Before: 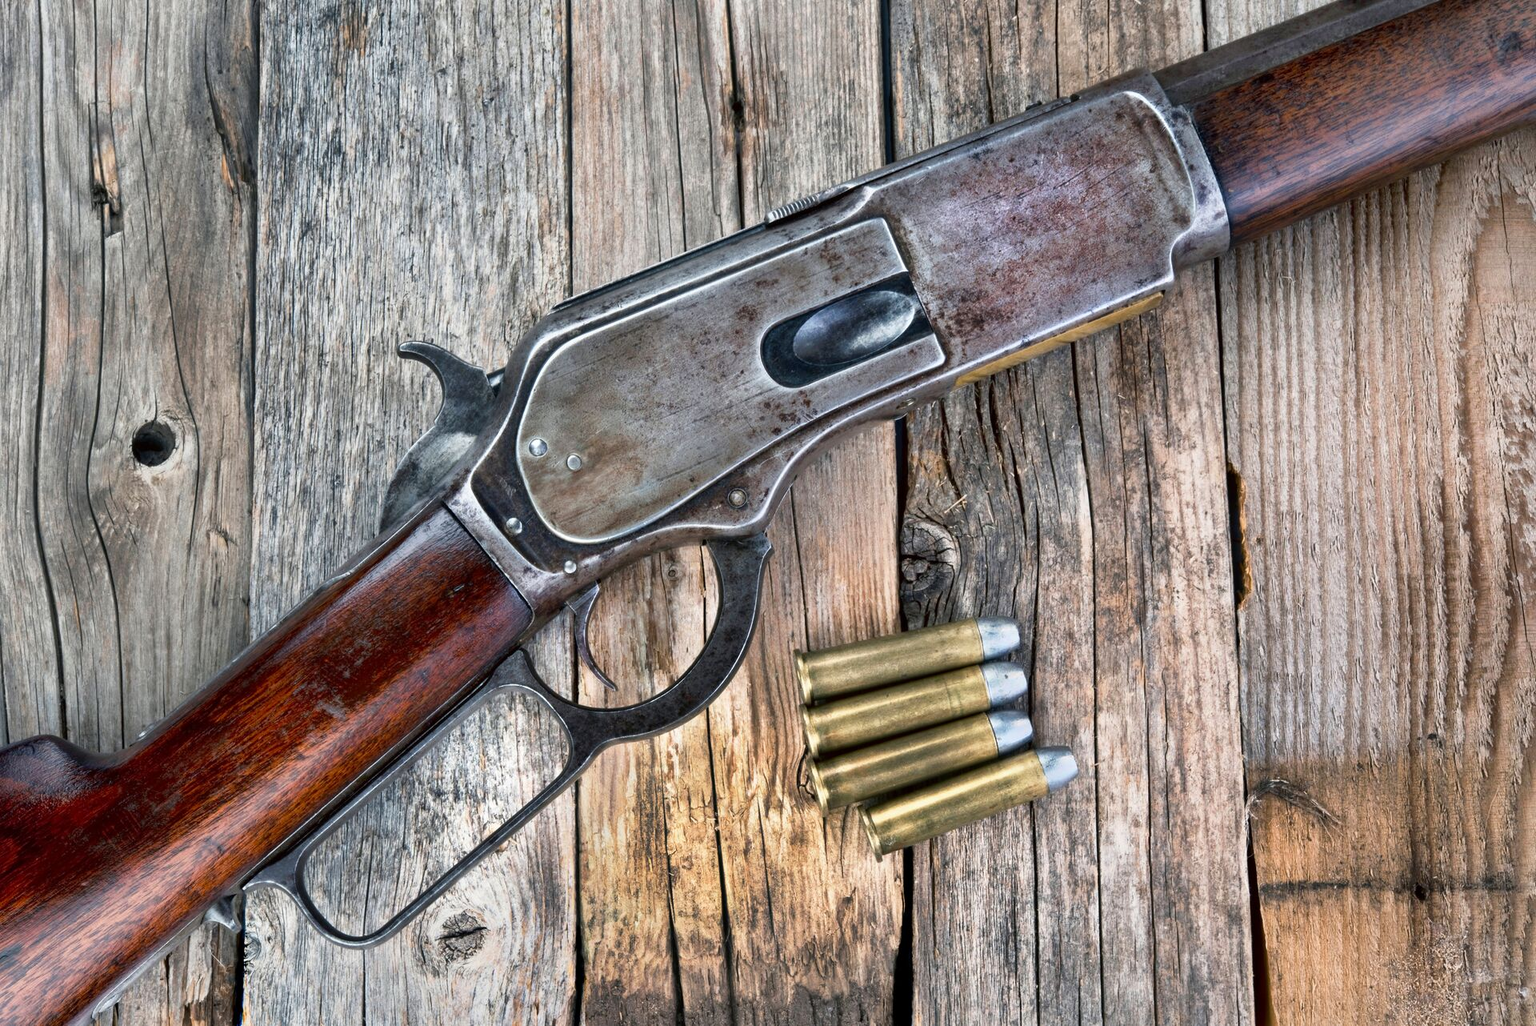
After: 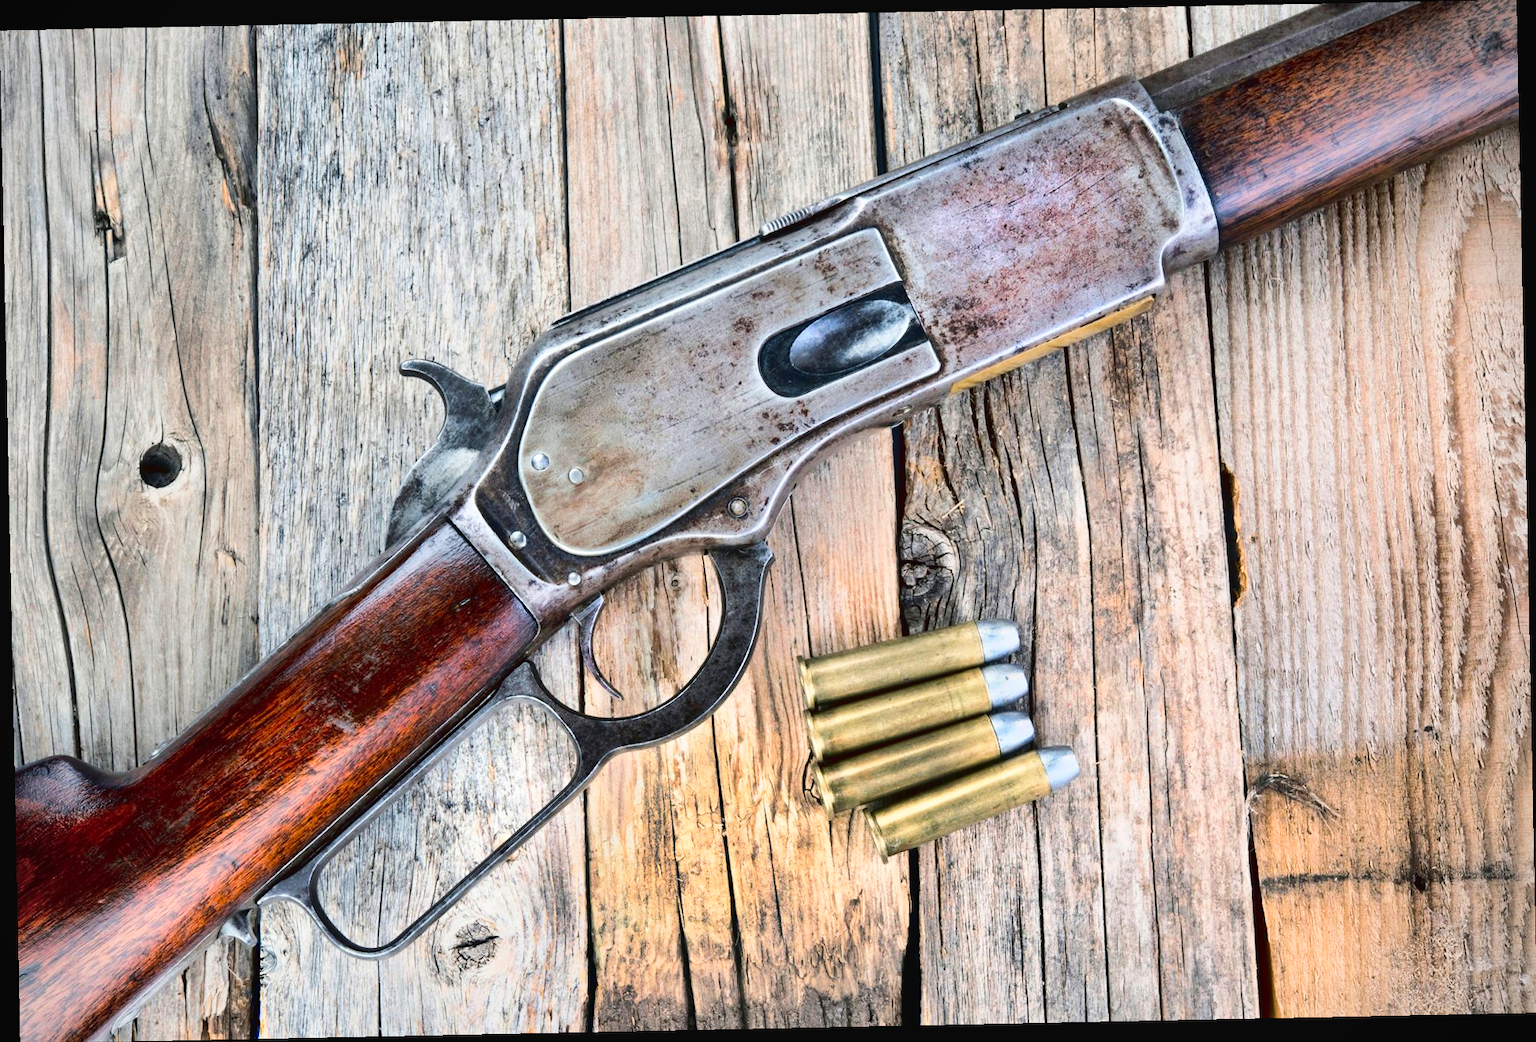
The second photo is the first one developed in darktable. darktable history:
rotate and perspective: rotation -1.17°, automatic cropping off
tone curve: curves: ch0 [(0, 0.026) (0.146, 0.158) (0.272, 0.34) (0.453, 0.627) (0.687, 0.829) (1, 1)], color space Lab, linked channels, preserve colors none
vignetting: fall-off start 92.6%, brightness -0.52, saturation -0.51, center (-0.012, 0)
